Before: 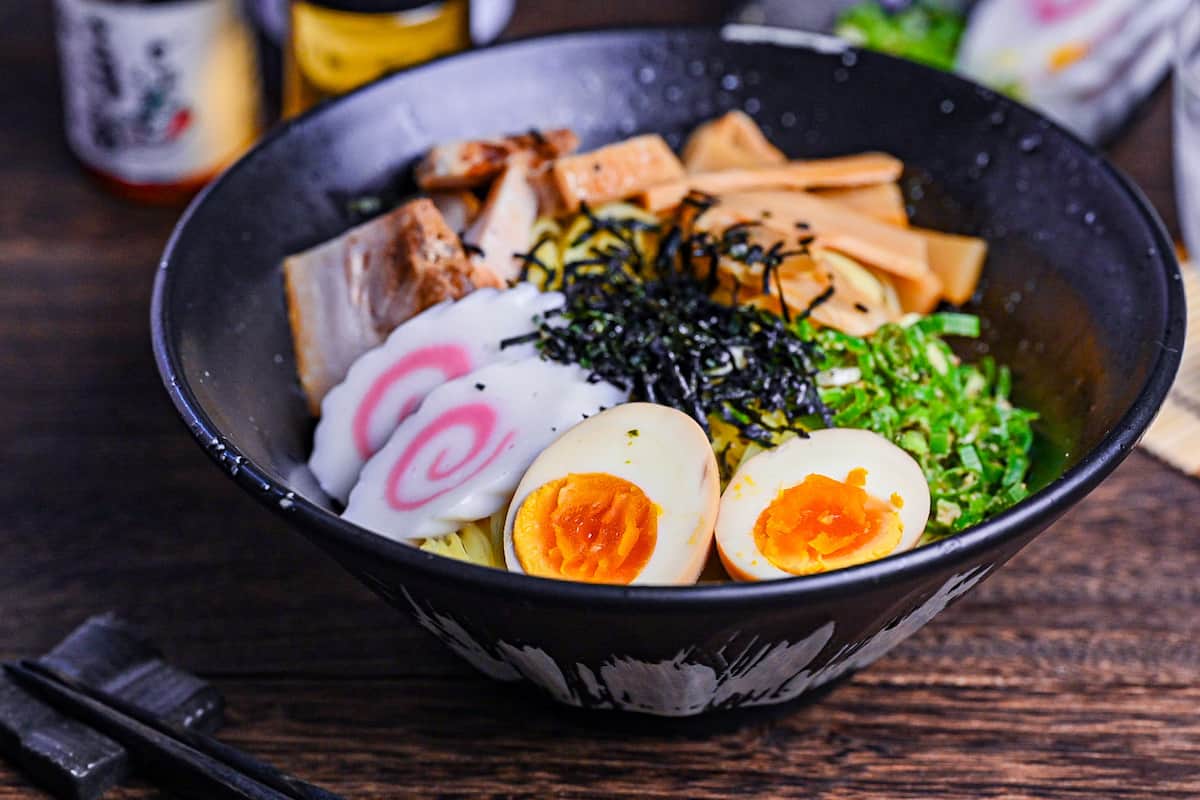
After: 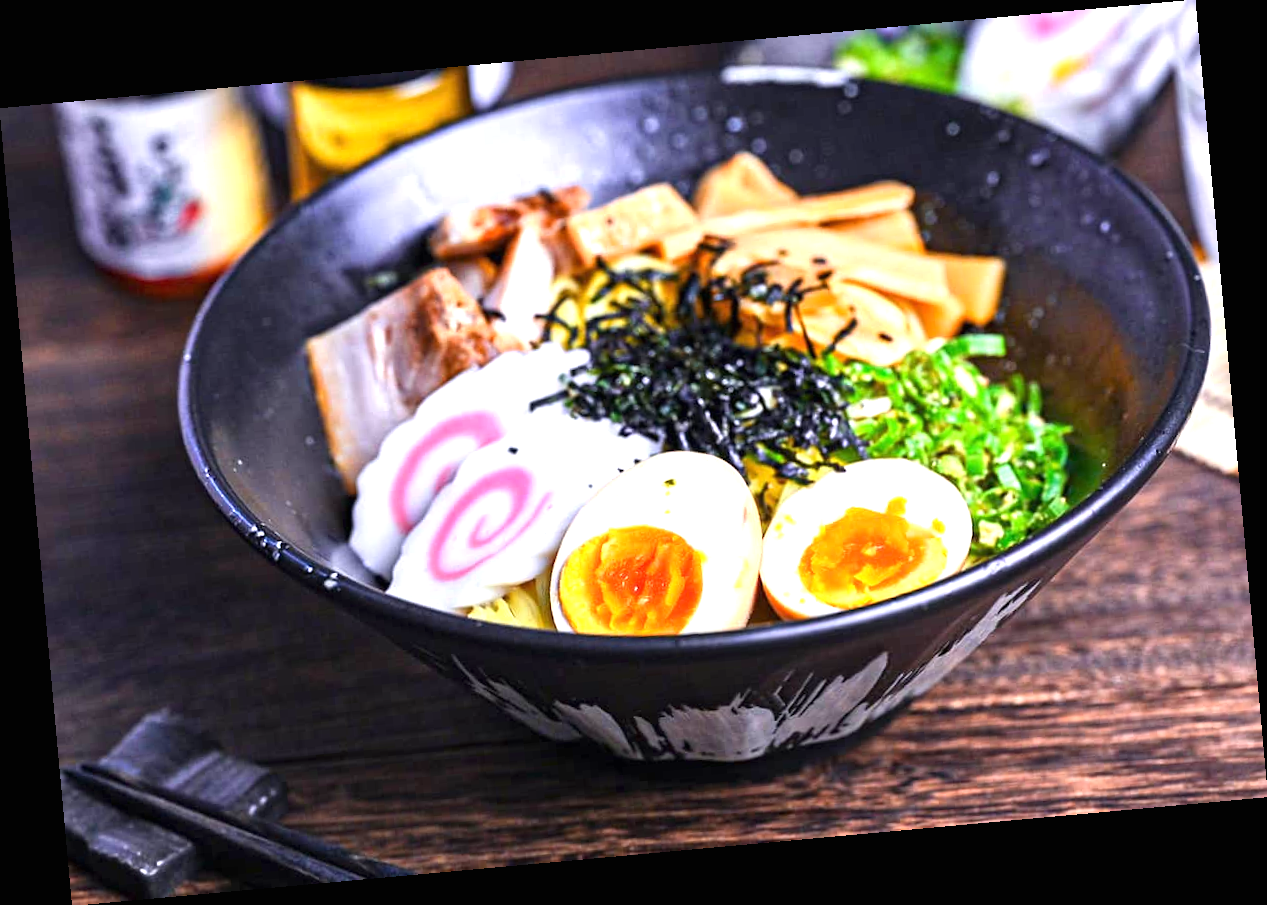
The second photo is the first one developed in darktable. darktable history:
rotate and perspective: rotation -5.2°, automatic cropping off
exposure: black level correction 0, exposure 1.1 EV, compensate exposure bias true, compensate highlight preservation false
